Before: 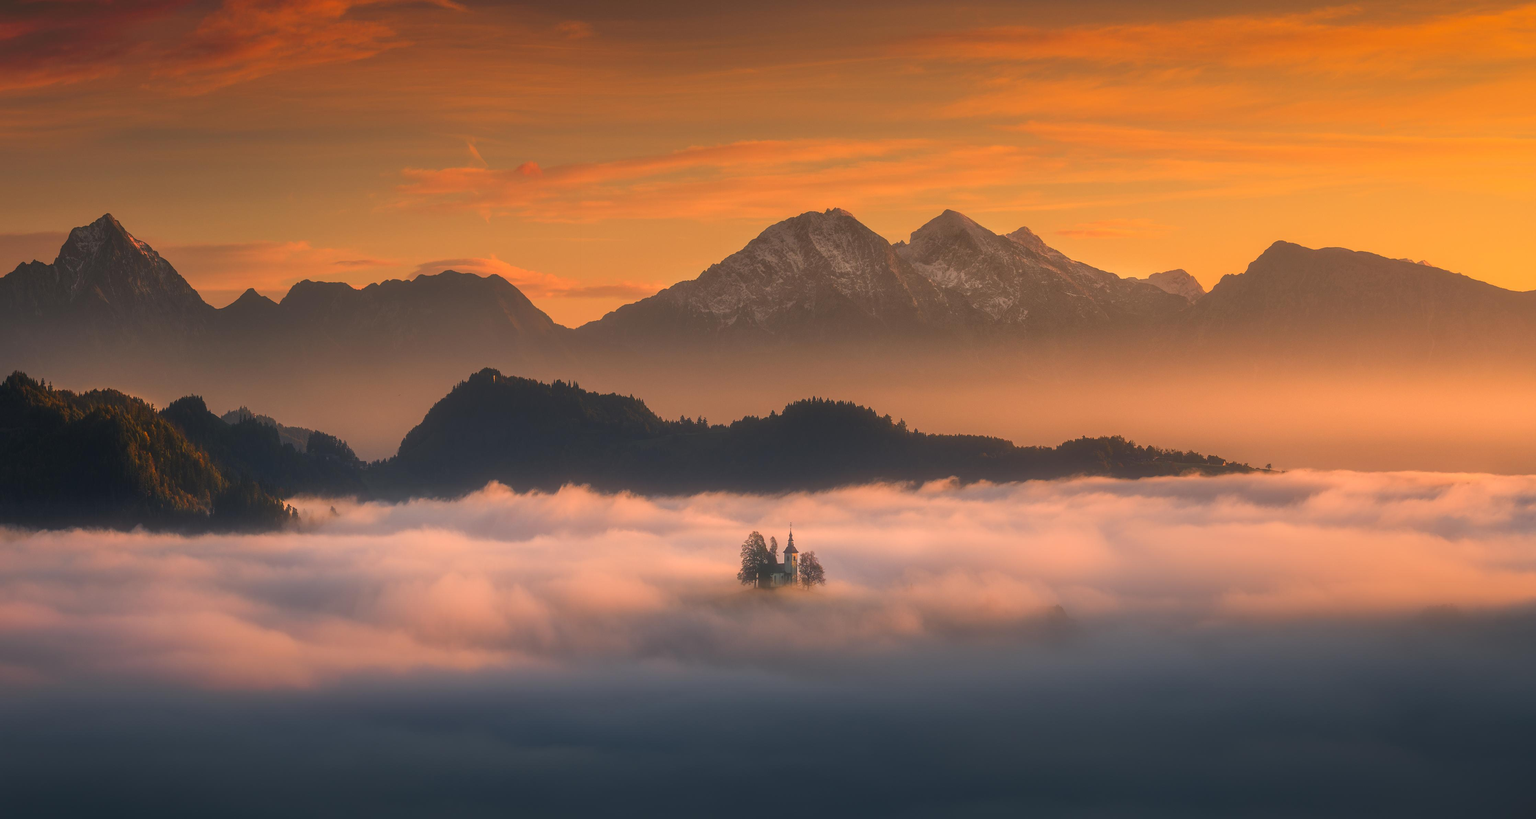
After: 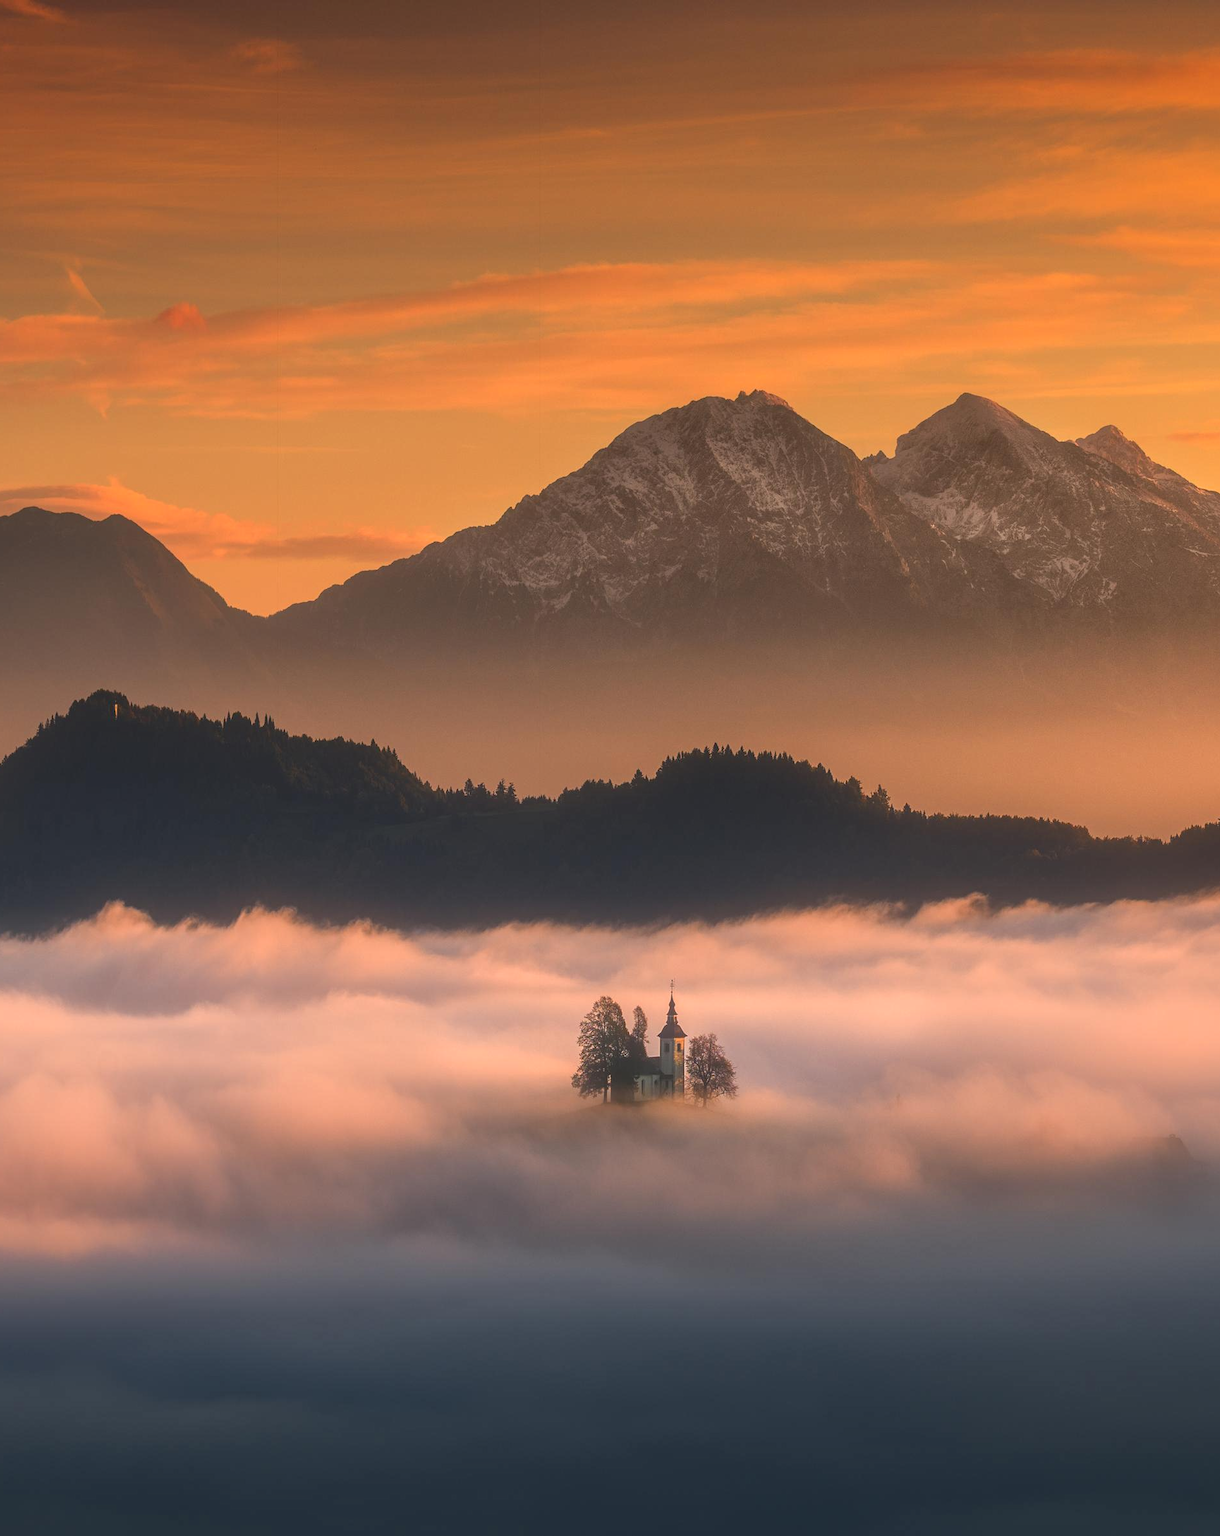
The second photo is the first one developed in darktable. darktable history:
local contrast: on, module defaults
crop: left 28.172%, right 29.431%
